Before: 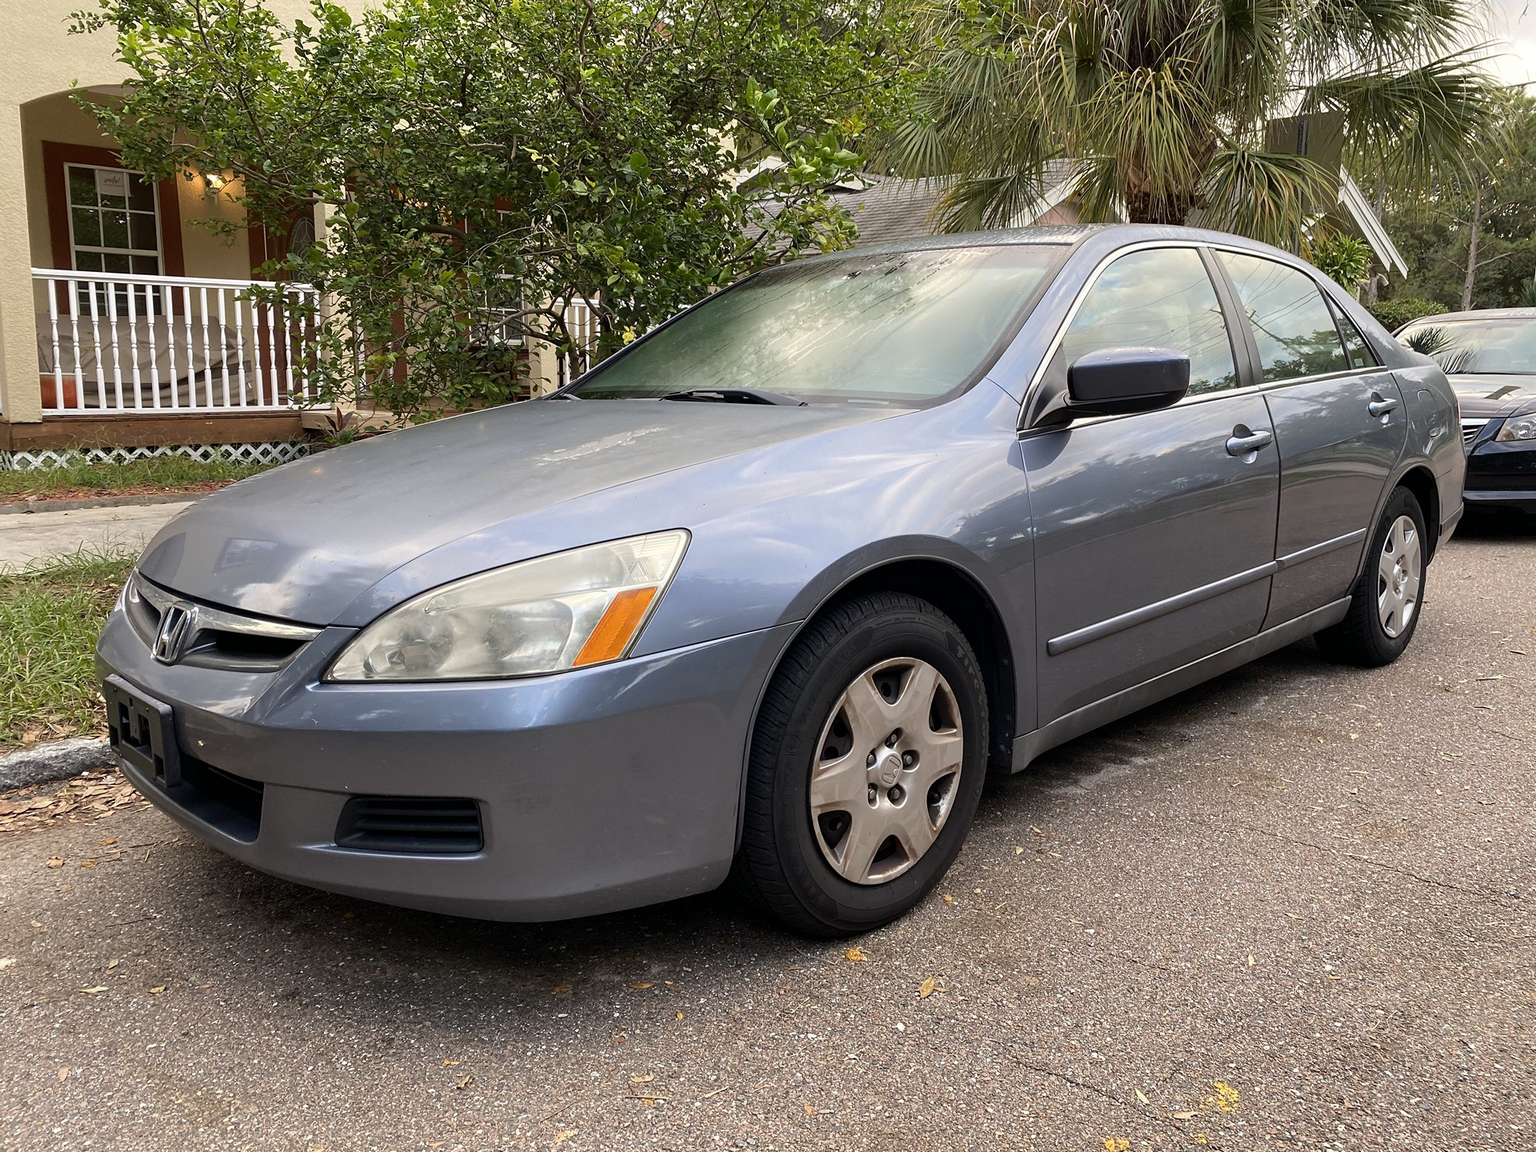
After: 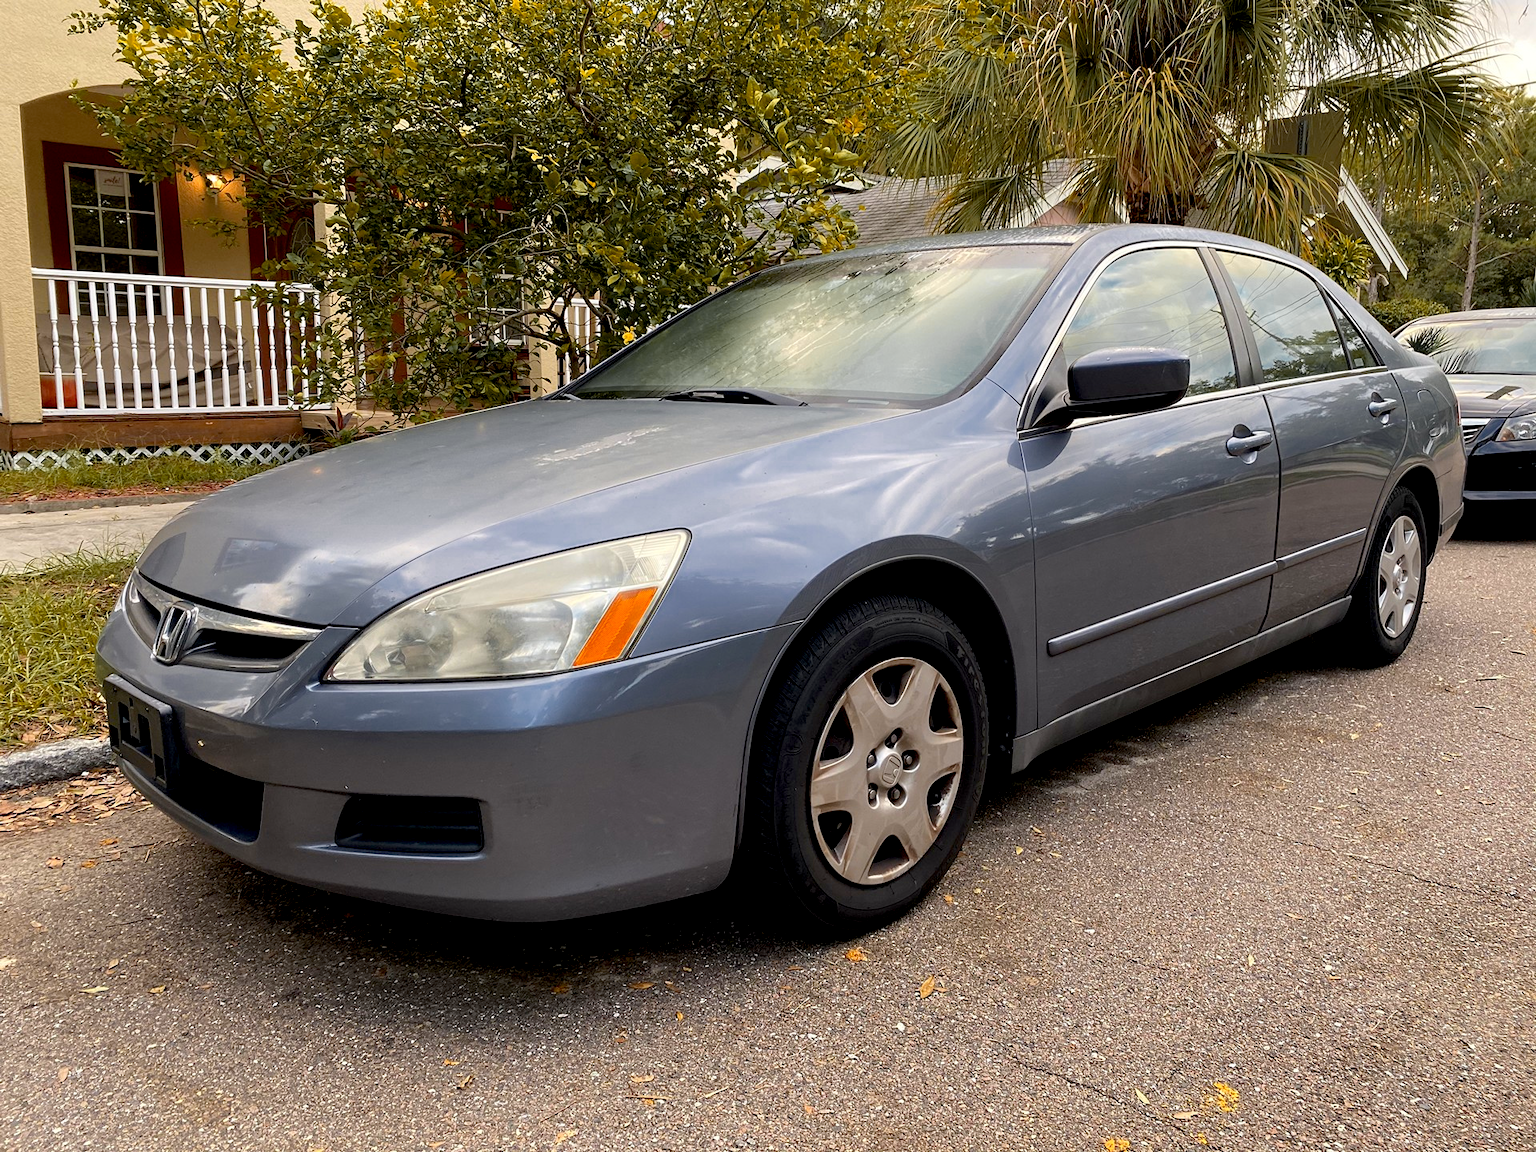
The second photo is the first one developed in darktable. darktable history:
color zones: curves: ch0 [(0, 0.499) (0.143, 0.5) (0.286, 0.5) (0.429, 0.476) (0.571, 0.284) (0.714, 0.243) (0.857, 0.449) (1, 0.499)]; ch1 [(0, 0.532) (0.143, 0.645) (0.286, 0.696) (0.429, 0.211) (0.571, 0.504) (0.714, 0.493) (0.857, 0.495) (1, 0.532)]; ch2 [(0, 0.5) (0.143, 0.5) (0.286, 0.427) (0.429, 0.324) (0.571, 0.5) (0.714, 0.5) (0.857, 0.5) (1, 0.5)]
exposure: black level correction 0.01, exposure 0.01 EV, compensate exposure bias true, compensate highlight preservation false
